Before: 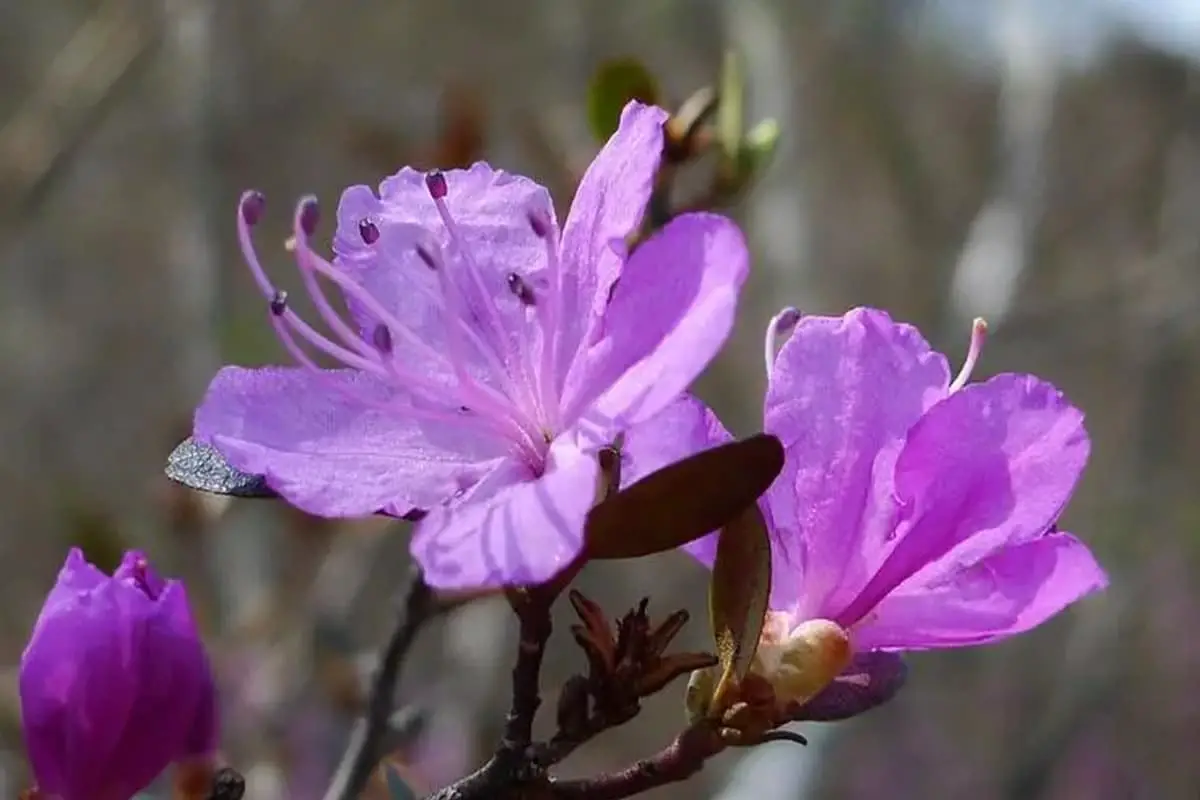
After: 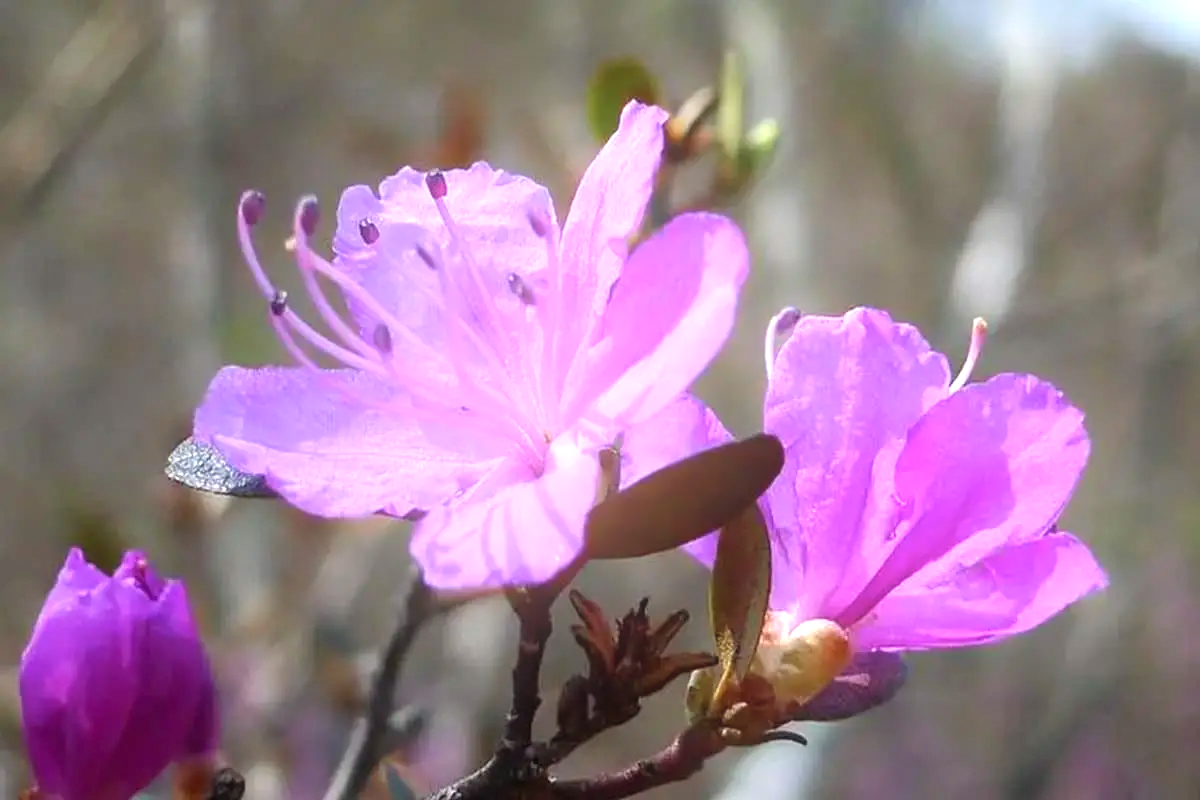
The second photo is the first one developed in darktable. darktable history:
exposure: exposure 0.722 EV, compensate highlight preservation false
white balance: emerald 1
bloom: threshold 82.5%, strength 16.25%
